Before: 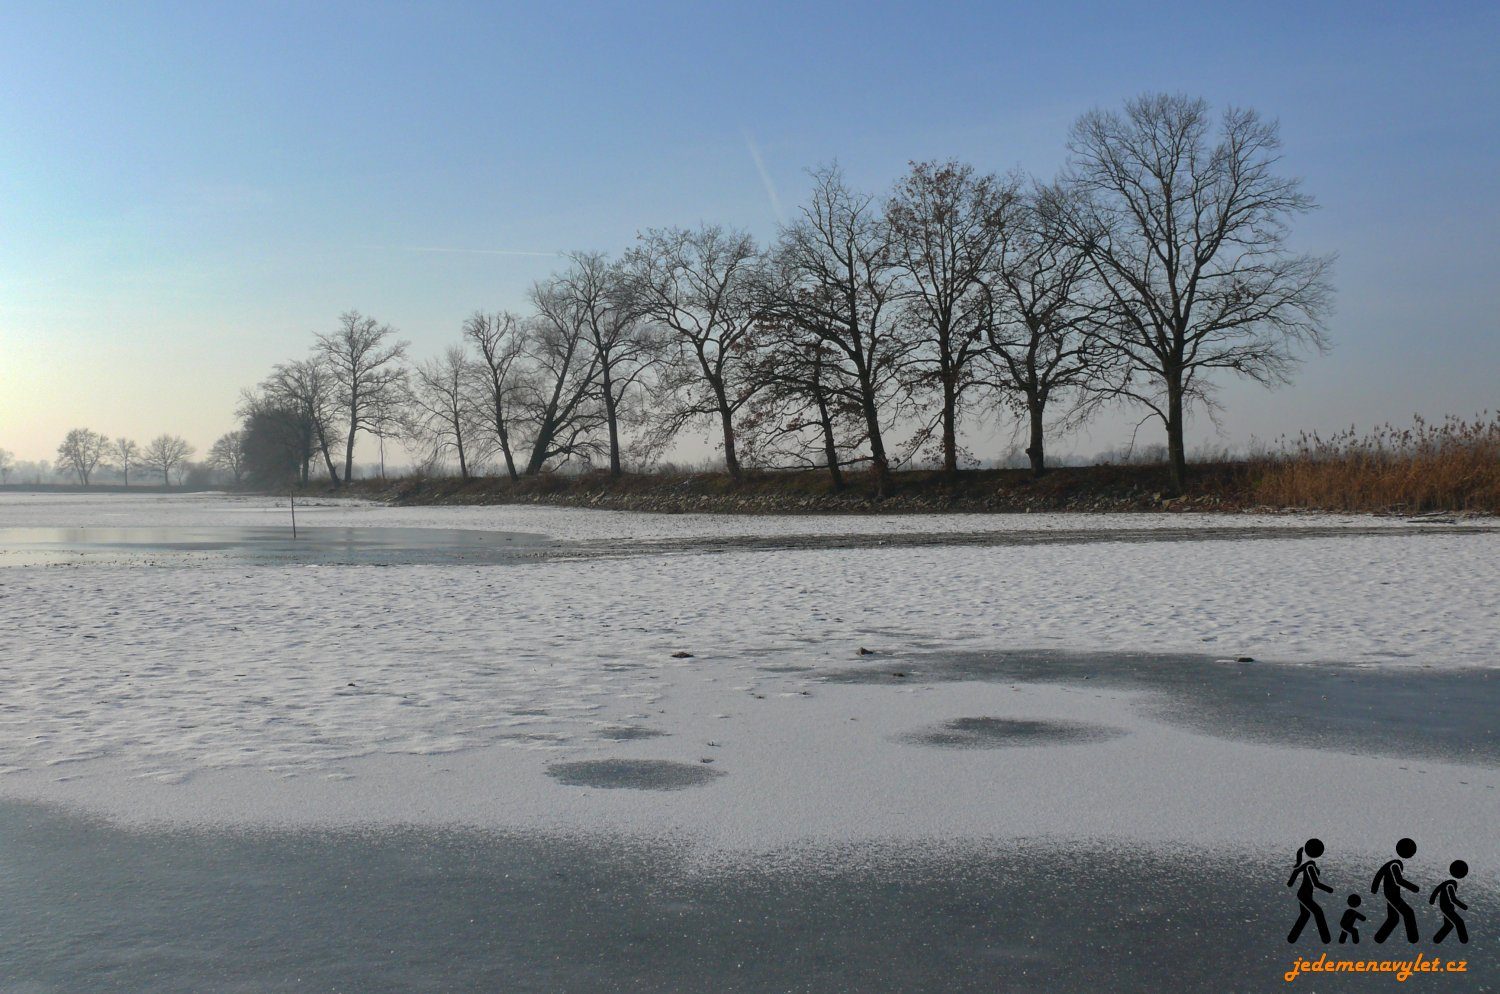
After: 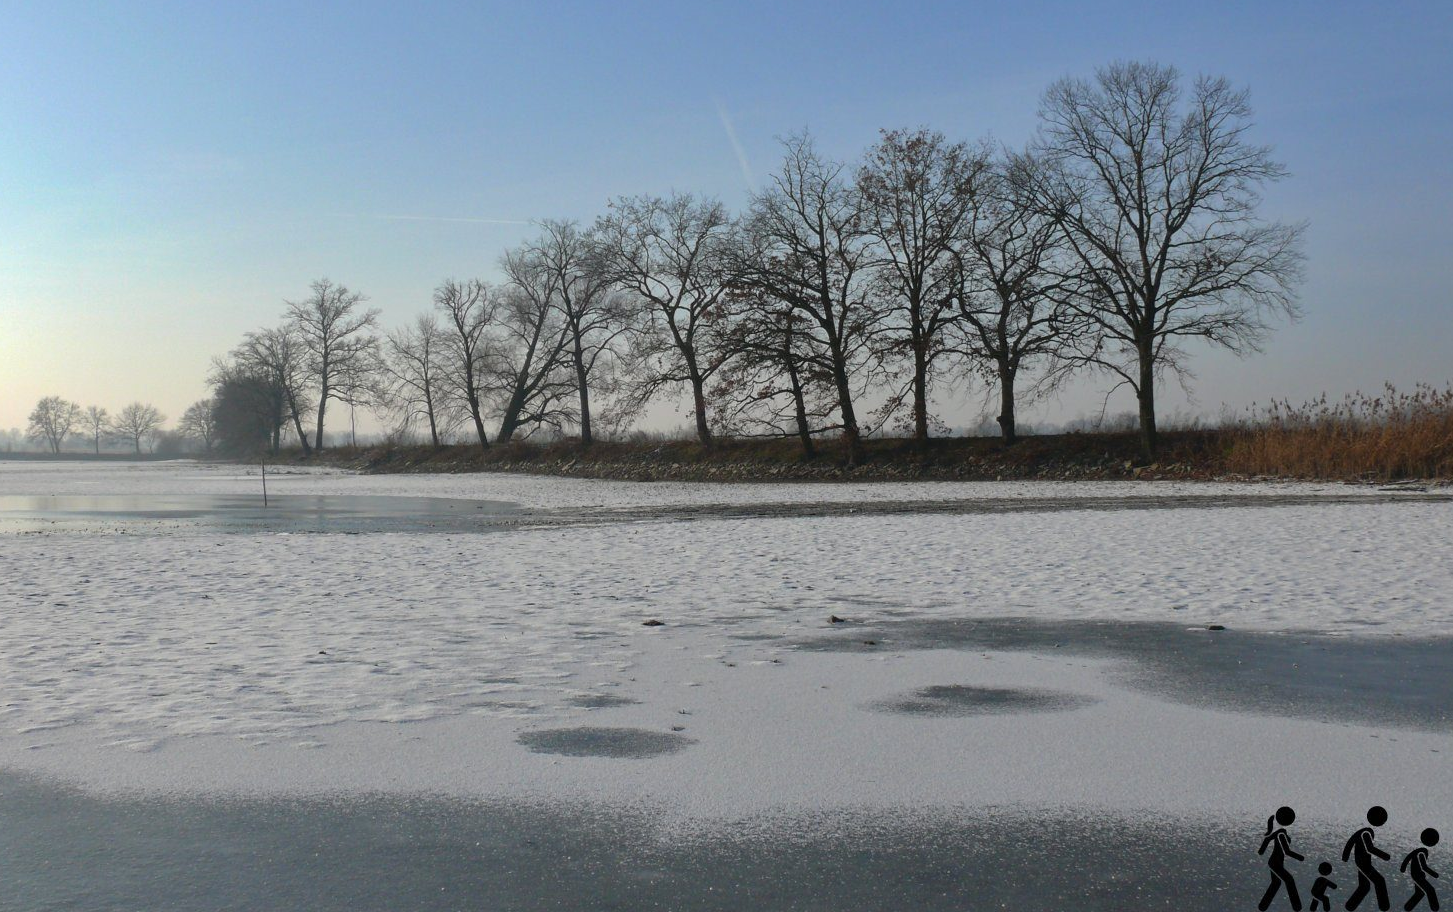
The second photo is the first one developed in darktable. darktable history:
crop: left 1.964%, top 3.251%, right 1.122%, bottom 4.933%
white balance: red 1, blue 1
